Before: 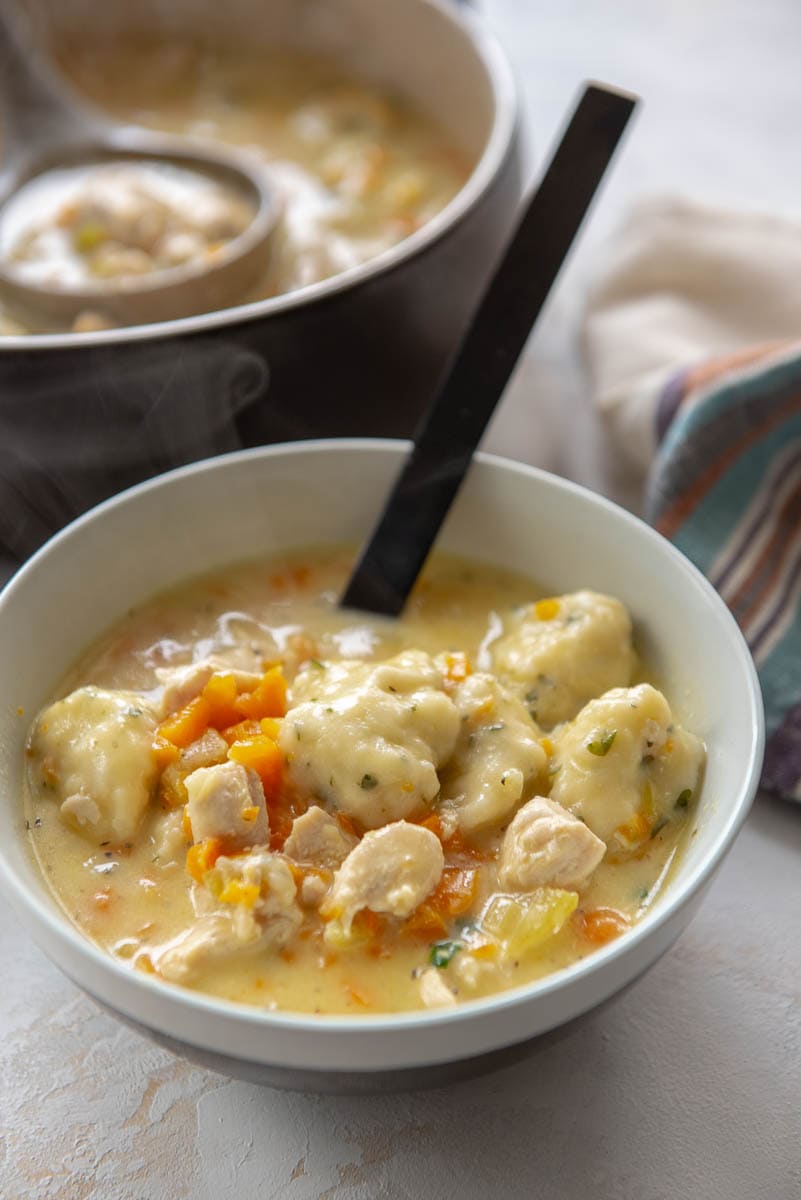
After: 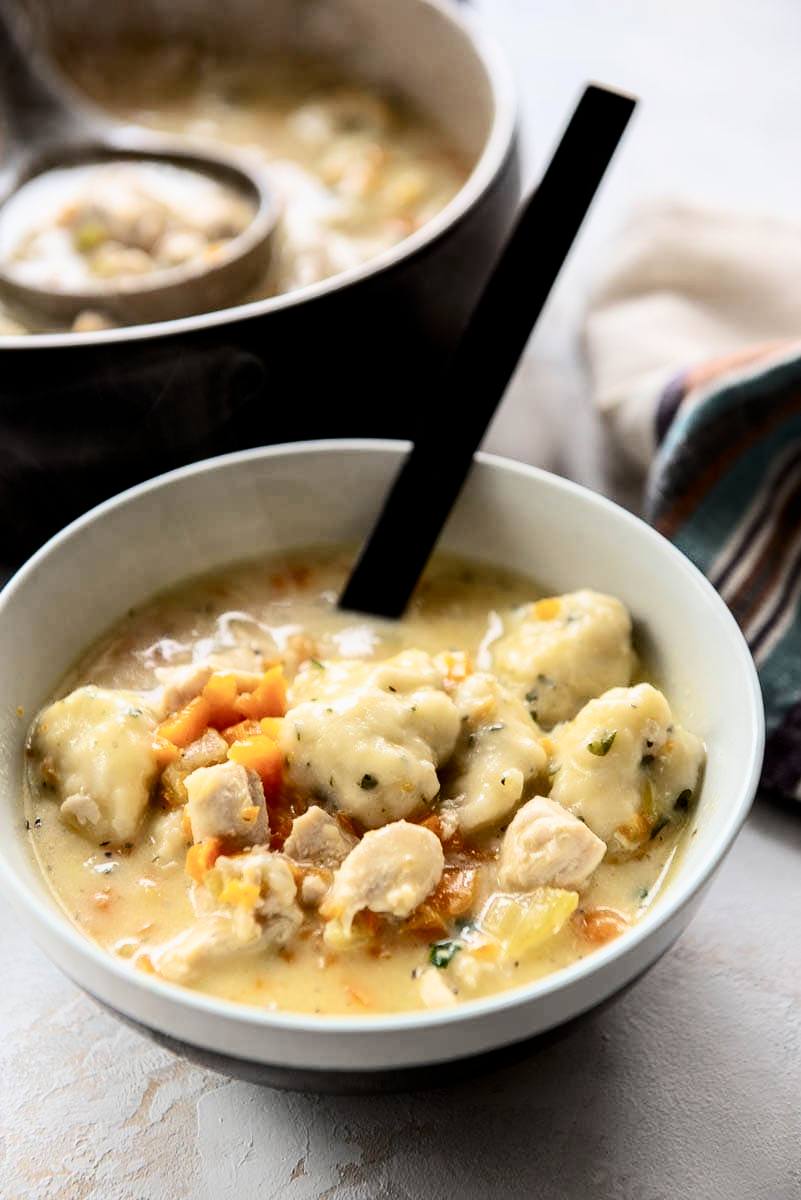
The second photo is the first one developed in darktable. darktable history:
contrast brightness saturation: contrast 0.28
filmic rgb: black relative exposure -4 EV, white relative exposure 3 EV, hardness 3.02, contrast 1.4
